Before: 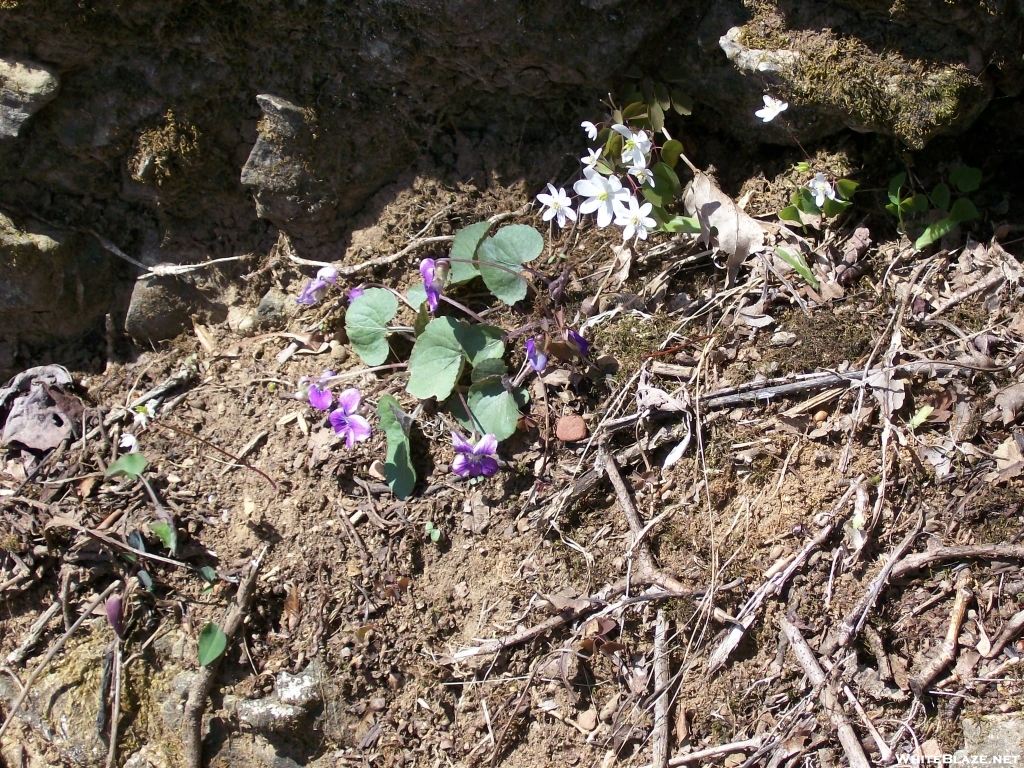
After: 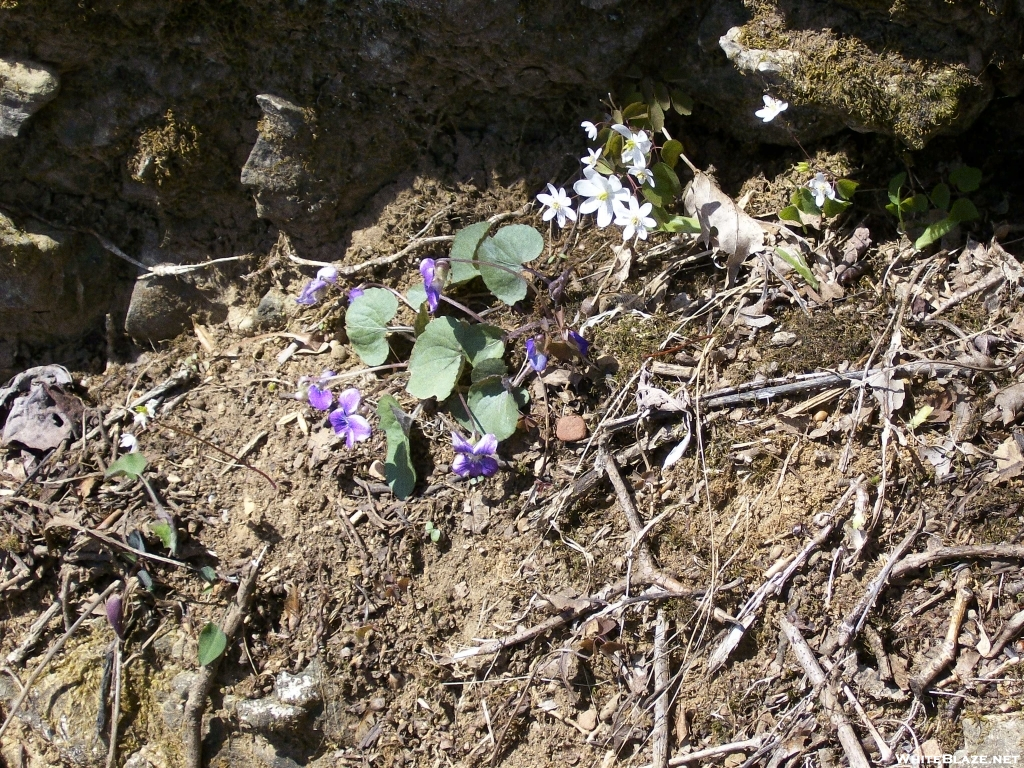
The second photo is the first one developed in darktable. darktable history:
grain: coarseness 0.09 ISO
color contrast: green-magenta contrast 0.8, blue-yellow contrast 1.1, unbound 0
